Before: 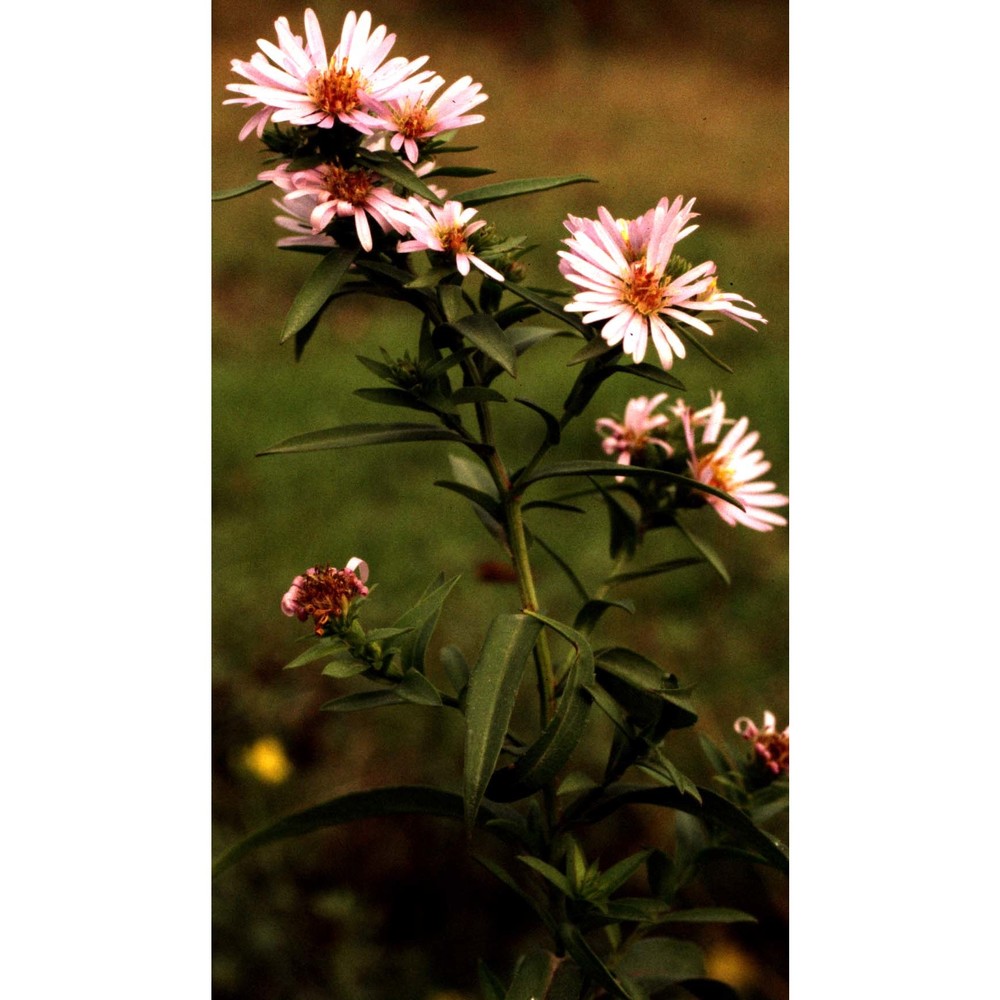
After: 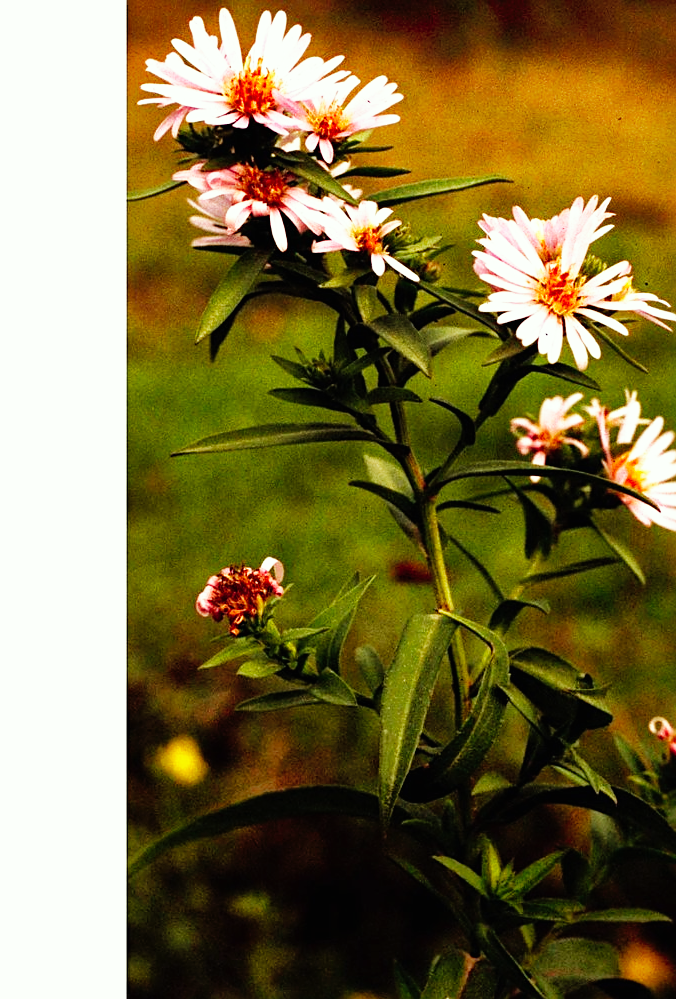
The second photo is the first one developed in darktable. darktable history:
tone equalizer: edges refinement/feathering 500, mask exposure compensation -1.57 EV, preserve details no
crop and rotate: left 8.527%, right 23.824%
base curve: curves: ch0 [(0, 0) (0.007, 0.004) (0.027, 0.03) (0.046, 0.07) (0.207, 0.54) (0.442, 0.872) (0.673, 0.972) (1, 1)], preserve colors none
shadows and highlights: on, module defaults
sharpen: on, module defaults
color correction: highlights a* -2.53, highlights b* 2.27
